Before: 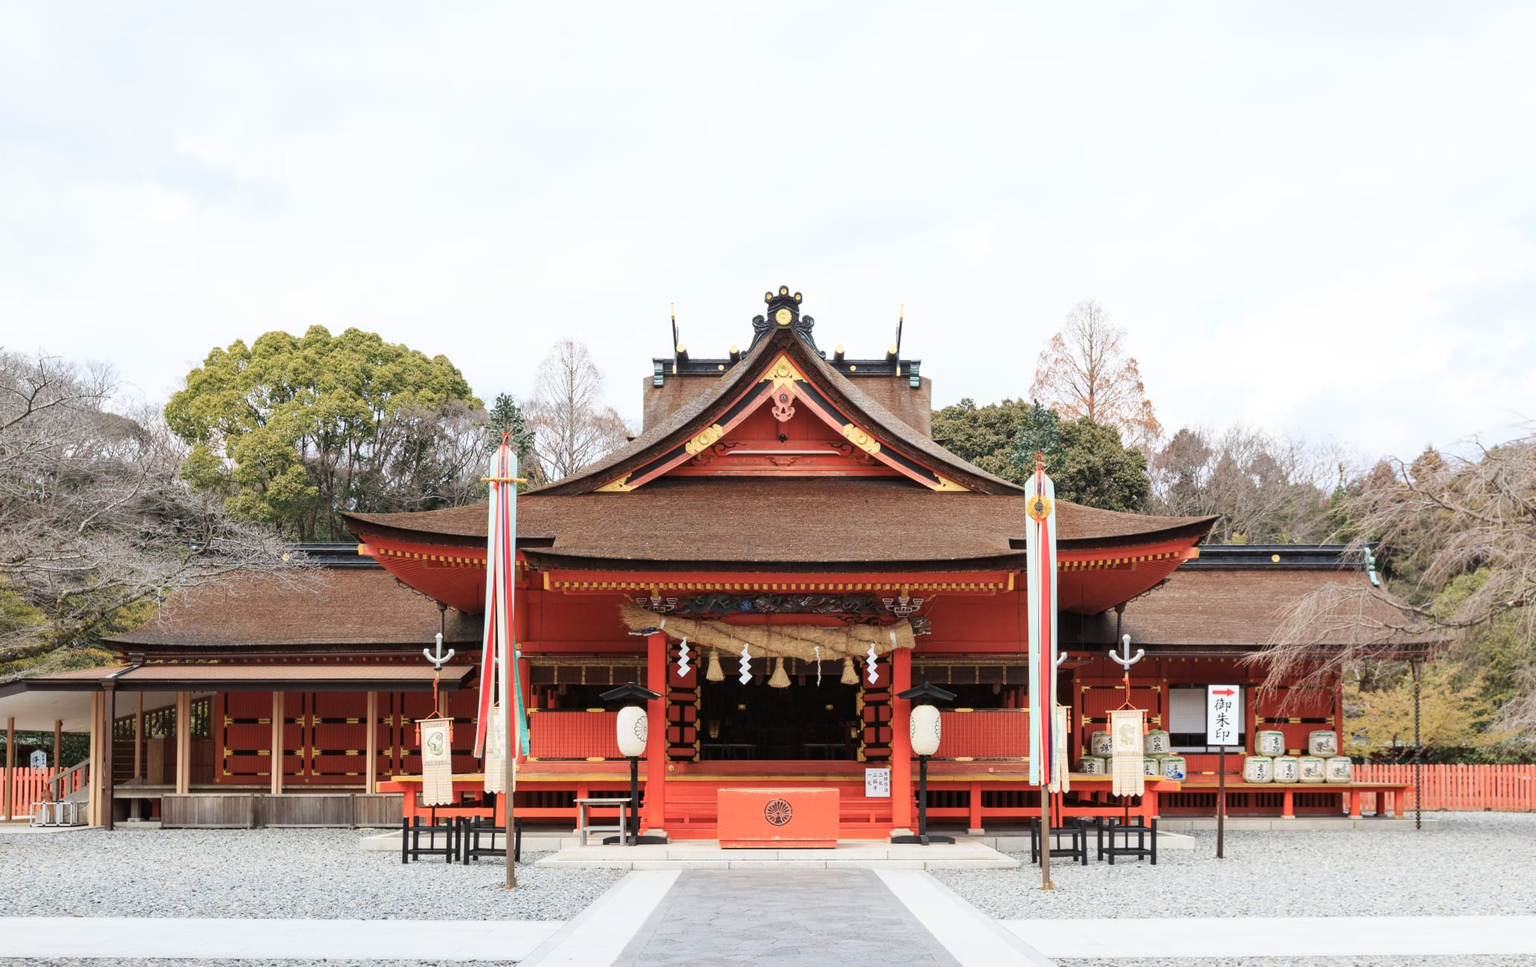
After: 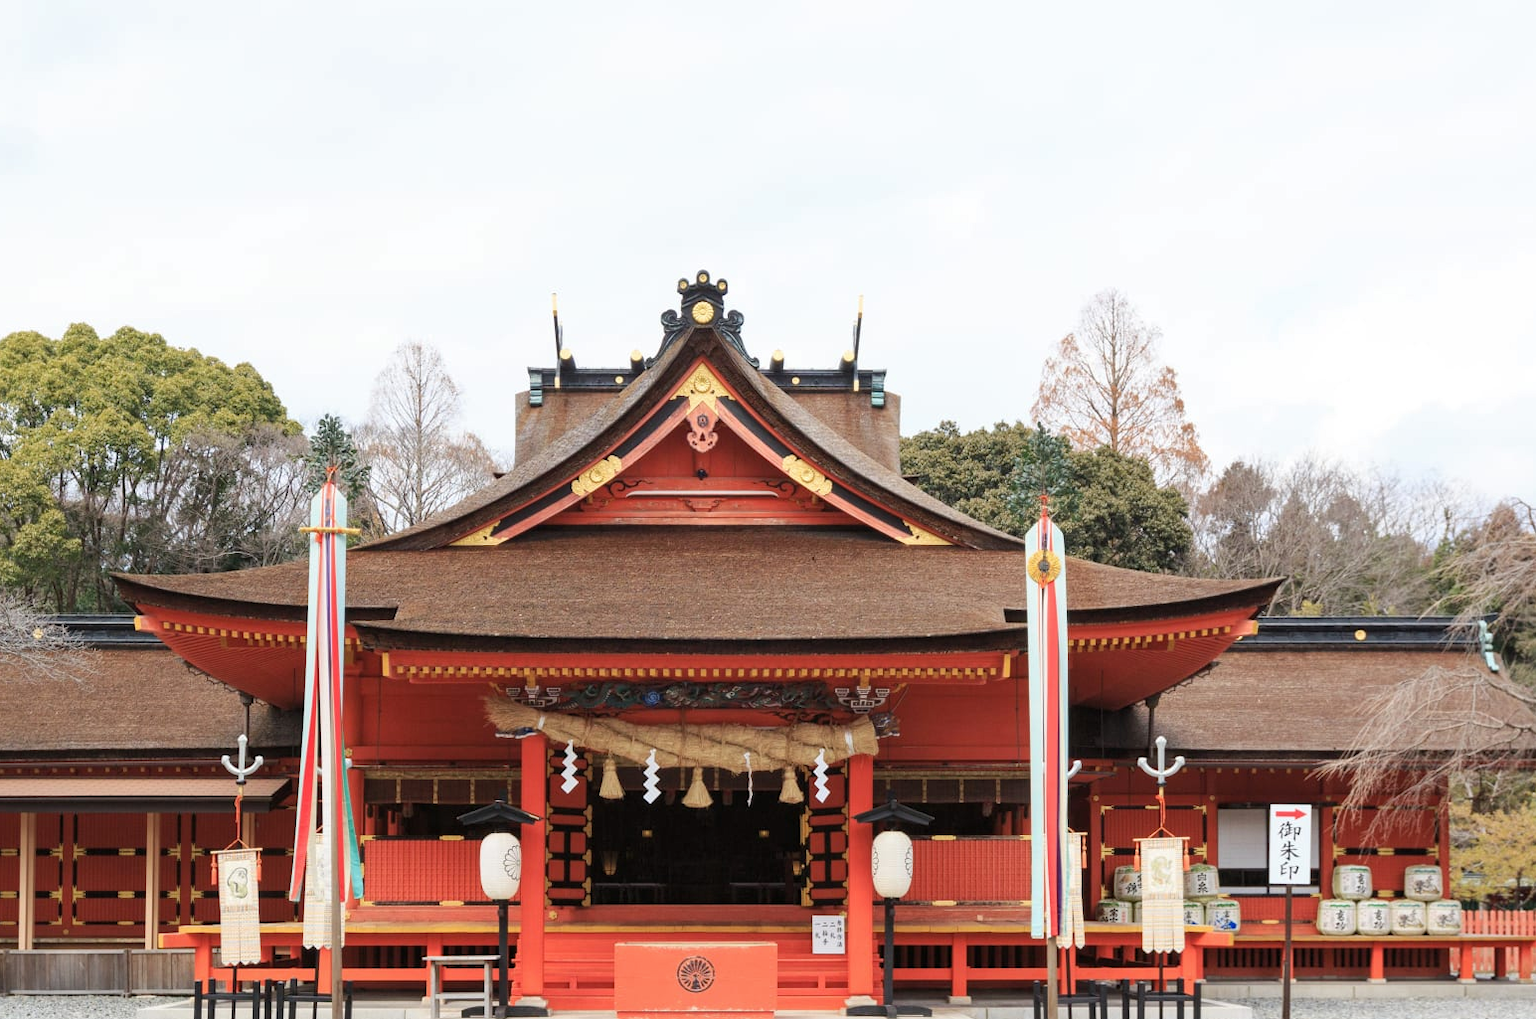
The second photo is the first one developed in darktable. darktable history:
crop: left 16.768%, top 8.653%, right 8.362%, bottom 12.485%
shadows and highlights: shadows 25, highlights -25
